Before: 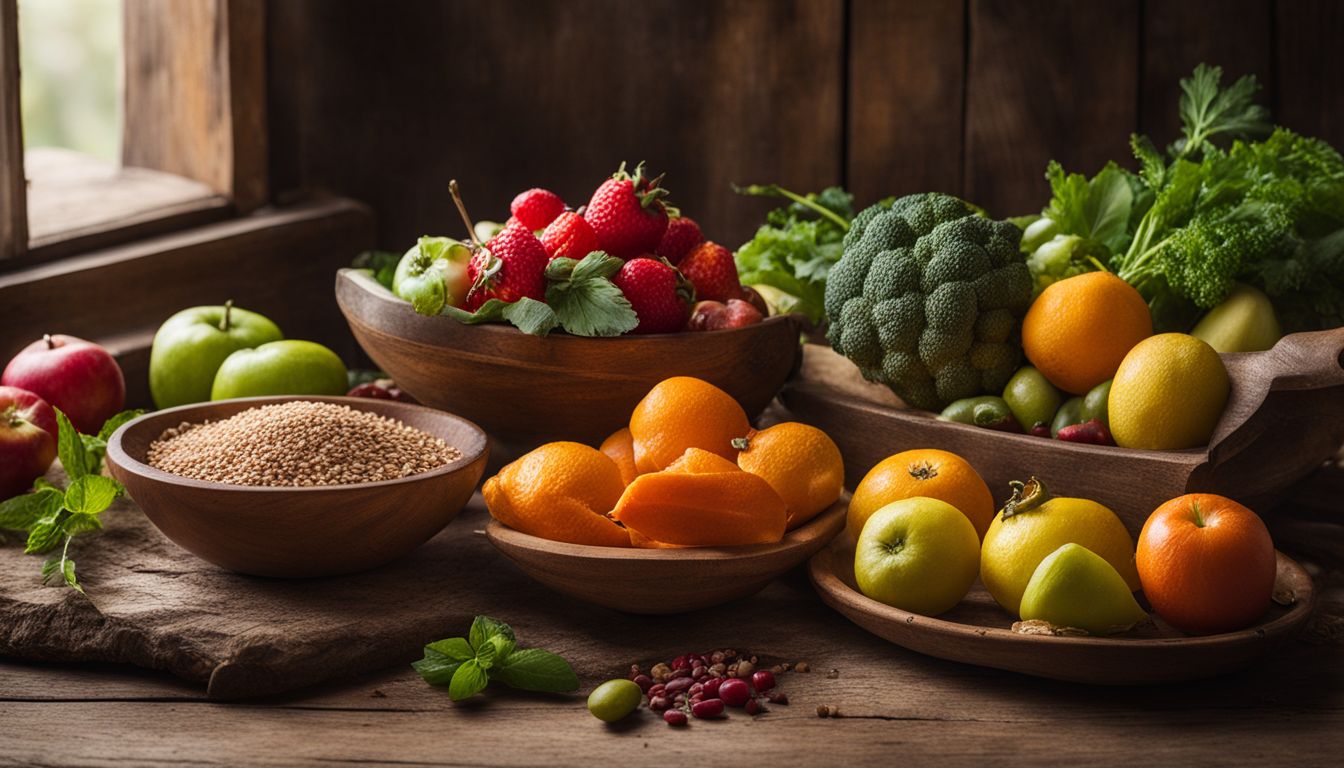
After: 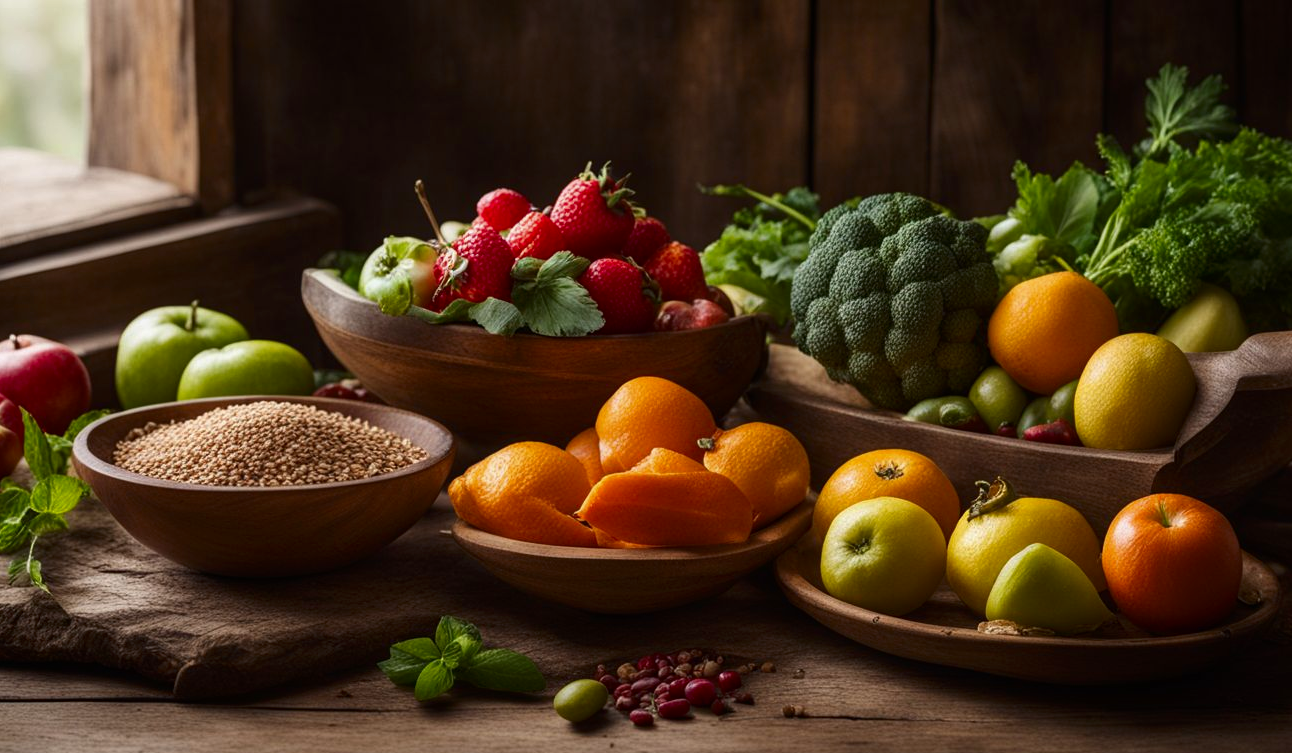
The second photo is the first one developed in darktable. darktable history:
tone equalizer: on, module defaults
contrast brightness saturation: brightness -0.093
crop and rotate: left 2.536%, right 1.283%, bottom 1.844%
